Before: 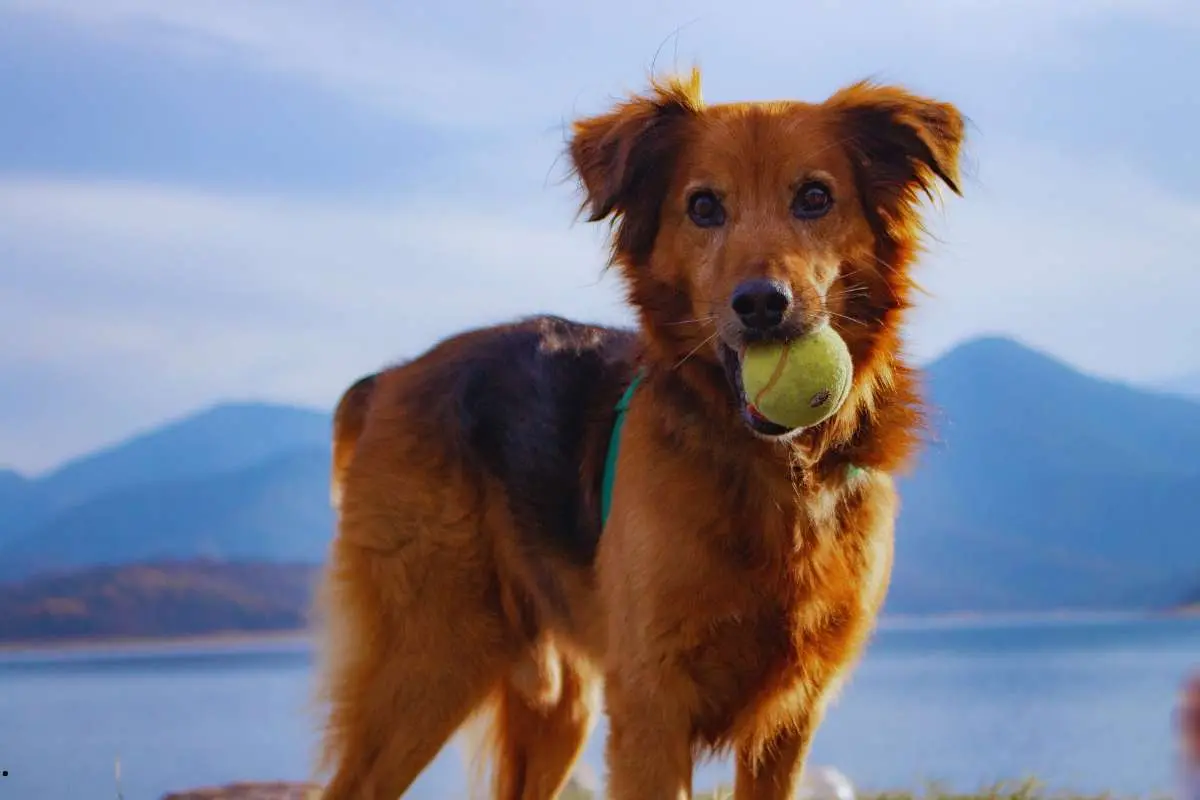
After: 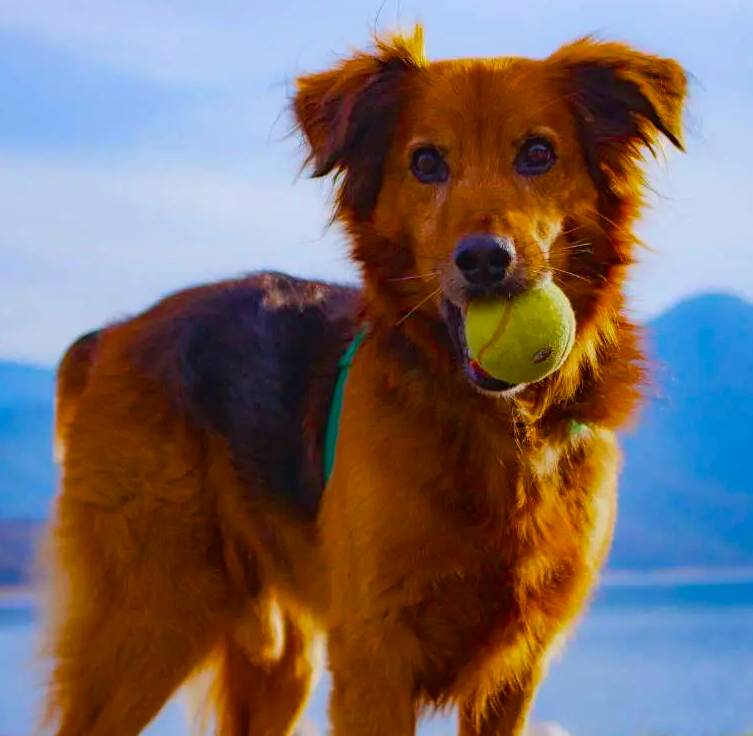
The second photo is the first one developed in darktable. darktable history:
color balance rgb: shadows lift › chroma 0.976%, shadows lift › hue 114.53°, perceptual saturation grading › global saturation 36.532%, perceptual saturation grading › shadows 35.953%, global vibrance 14.505%
crop and rotate: left 23.094%, top 5.624%, right 14.104%, bottom 2.279%
